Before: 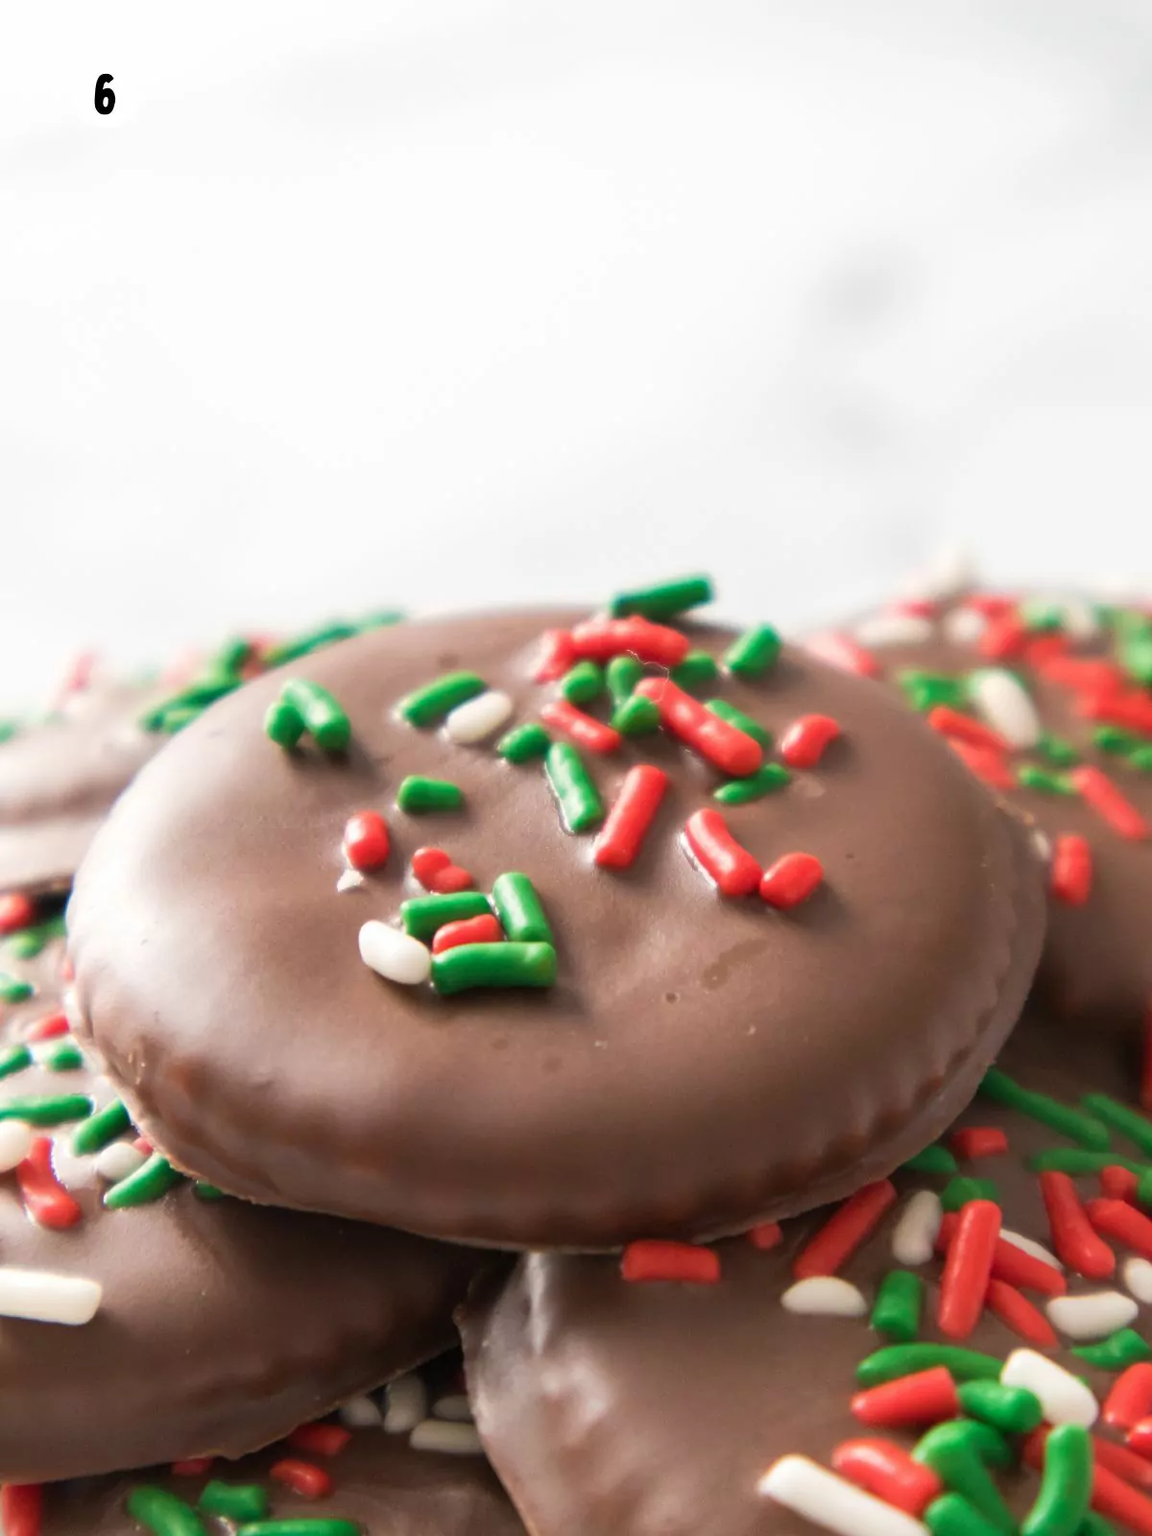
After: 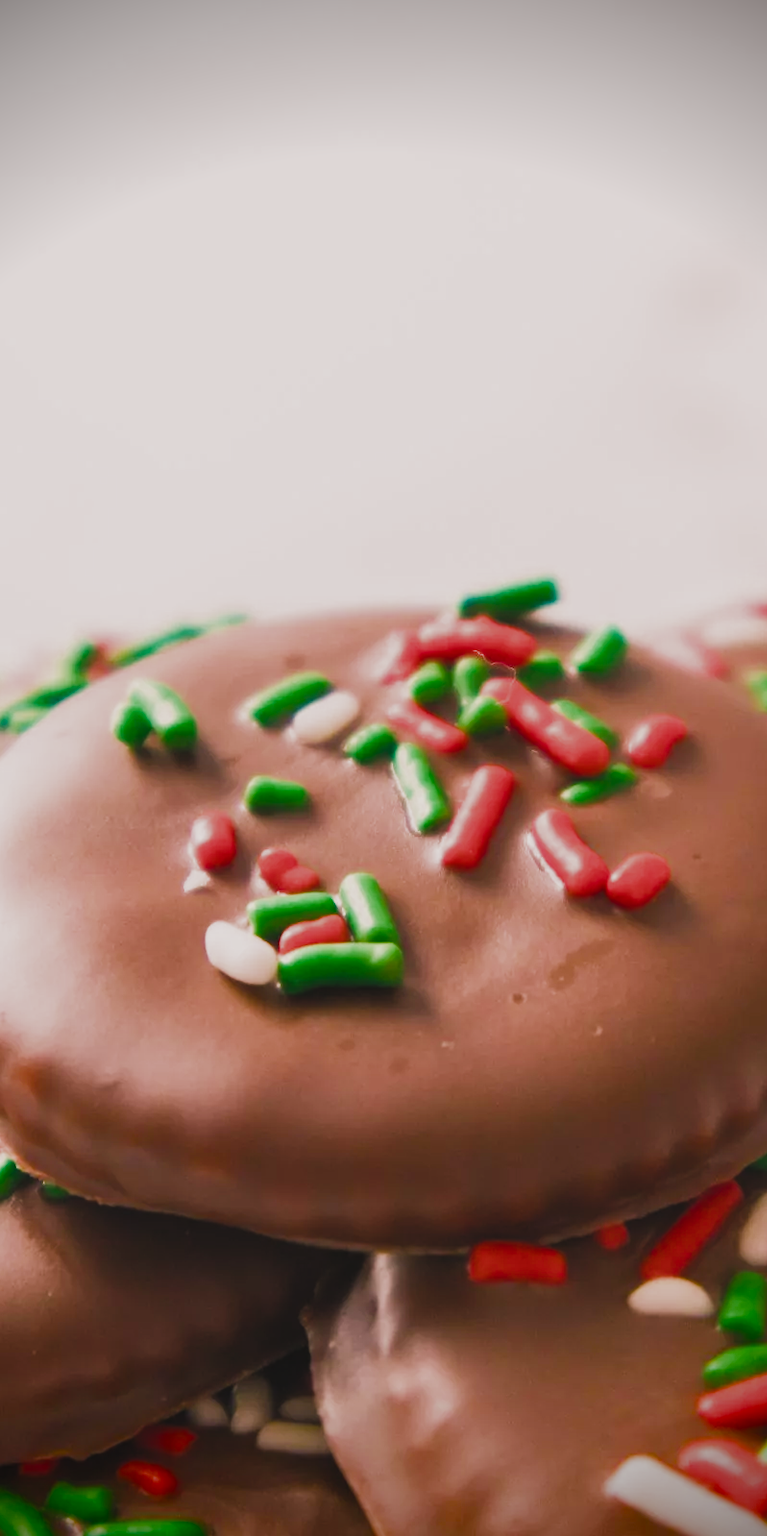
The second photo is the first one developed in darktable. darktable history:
color balance rgb: shadows lift › luminance -10.012%, highlights gain › chroma 4.46%, highlights gain › hue 34.37°, global offset › luminance 1.967%, linear chroma grading › global chroma 8.948%, perceptual saturation grading › global saturation 20%, perceptual saturation grading › highlights -24.976%, perceptual saturation grading › shadows 49.519%, perceptual brilliance grading › global brilliance 14.342%, perceptual brilliance grading › shadows -35.363%, global vibrance 39.52%
filmic rgb: black relative exposure -7.98 EV, white relative exposure 4.06 EV, threshold 5.96 EV, hardness 4.1, contrast 0.918, add noise in highlights 0.001, preserve chrominance max RGB, color science v3 (2019), use custom middle-gray values true, contrast in highlights soft, enable highlight reconstruction true
contrast brightness saturation: saturation -0.052
crop and rotate: left 13.357%, right 19.979%
vignetting: brightness -0.986, saturation 0.488
